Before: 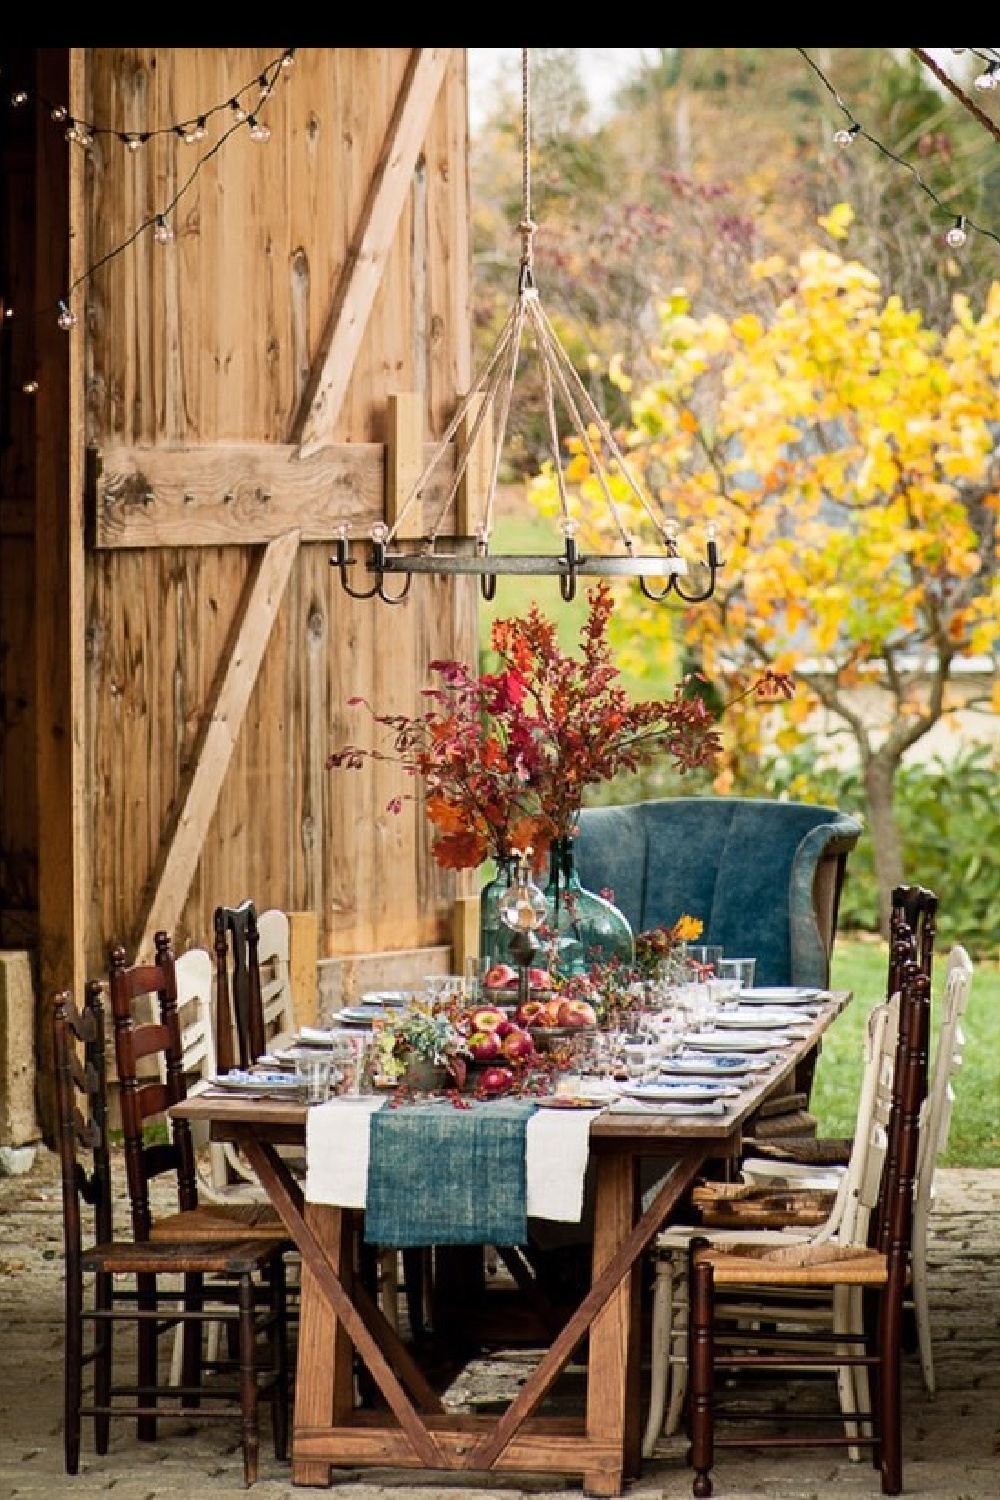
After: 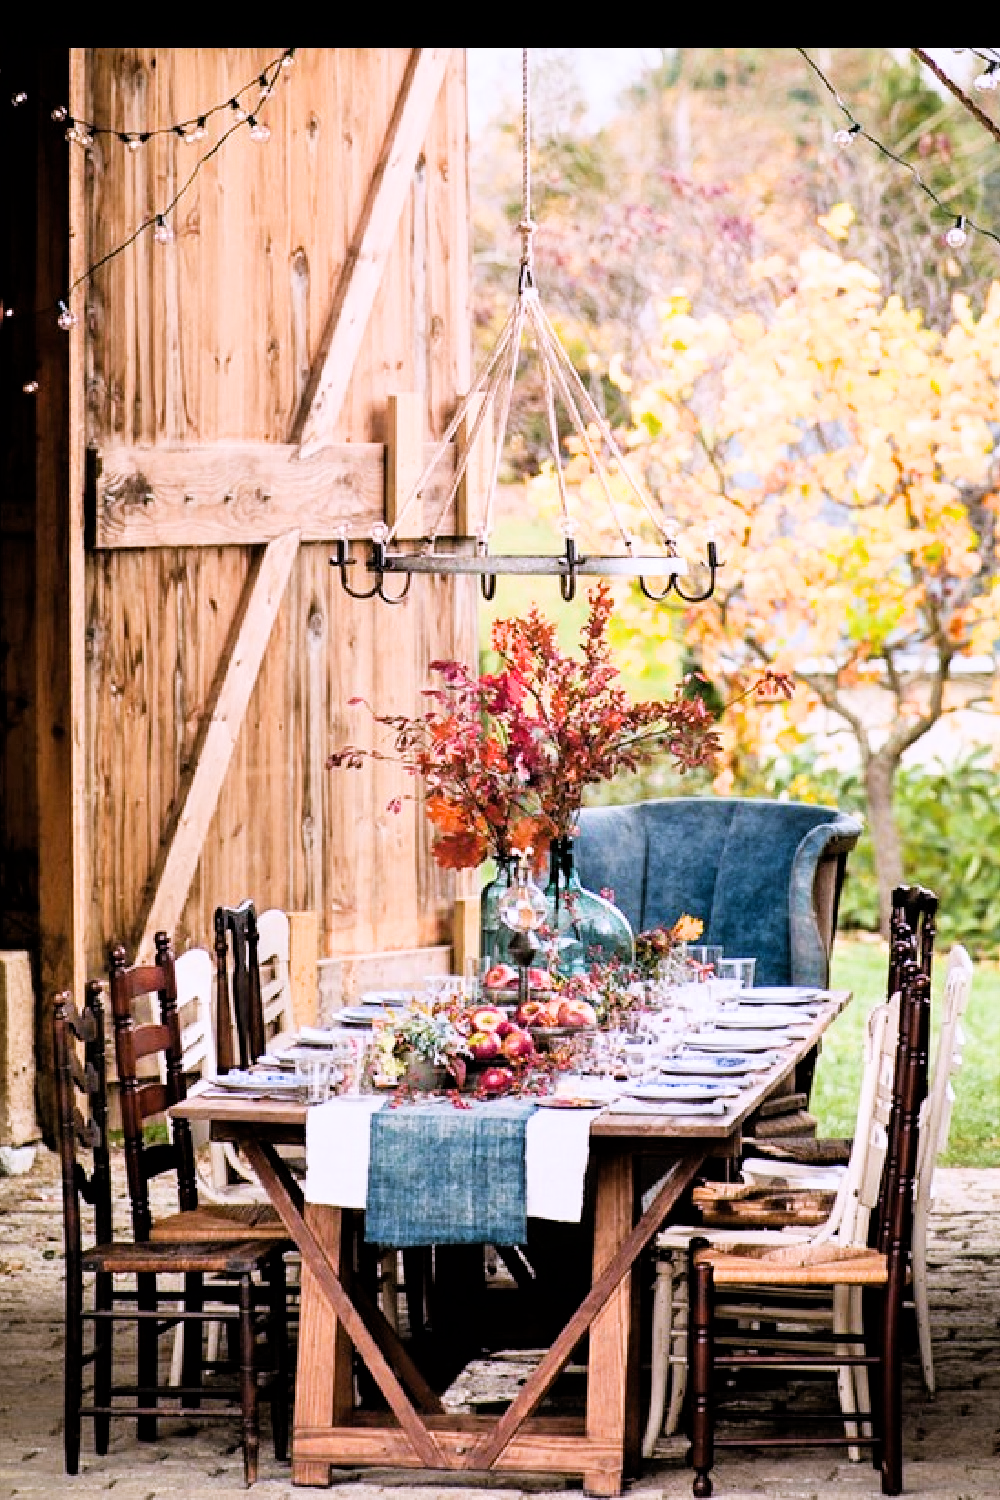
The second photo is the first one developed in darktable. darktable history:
filmic rgb: black relative exposure -5 EV, white relative exposure 3.5 EV, hardness 3.19, contrast 1.2, highlights saturation mix -30%
exposure: black level correction 0, exposure 0.877 EV, compensate exposure bias true, compensate highlight preservation false
white balance: red 1.042, blue 1.17
